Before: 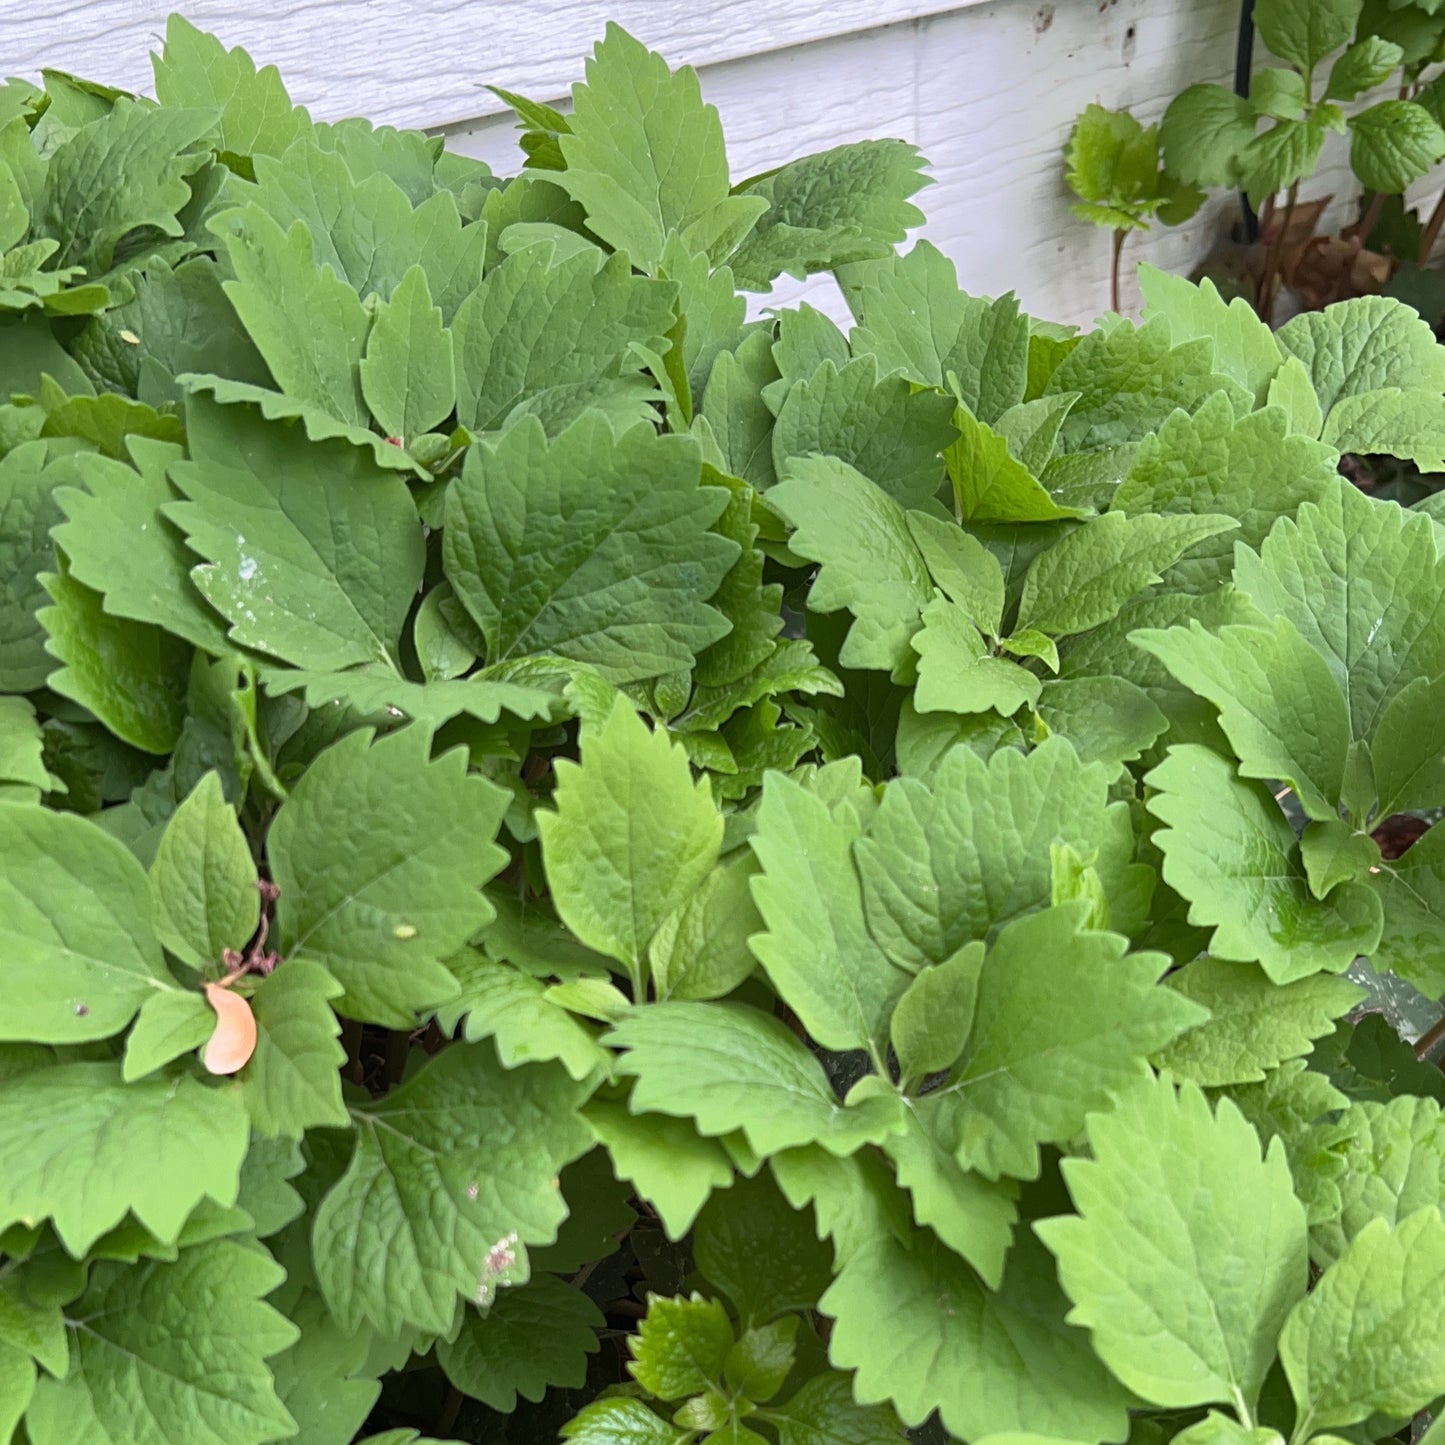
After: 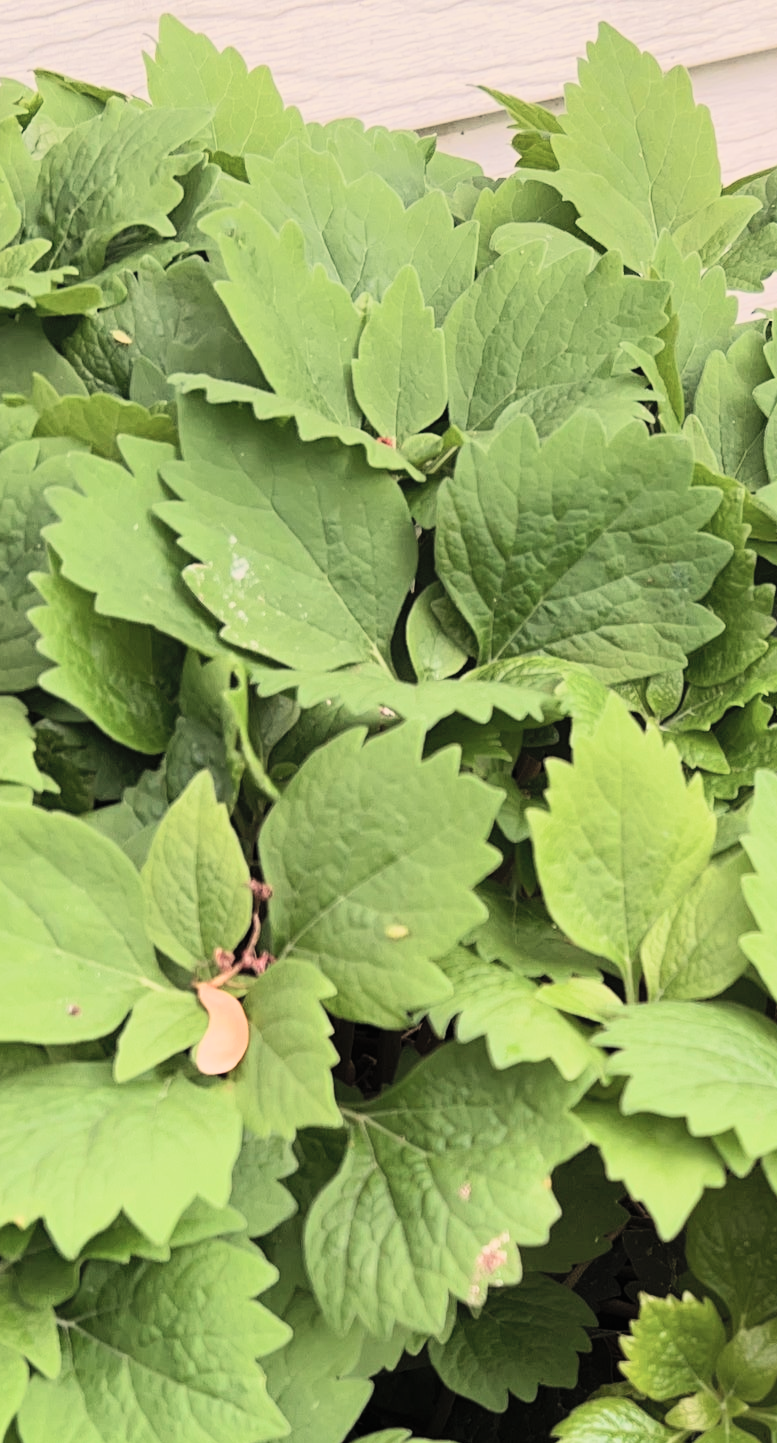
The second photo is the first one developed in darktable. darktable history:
contrast brightness saturation: contrast 0.14, brightness 0.21
filmic rgb: black relative exposure -7.5 EV, white relative exposure 5 EV, hardness 3.31, contrast 1.3, contrast in shadows safe
white balance: red 1.138, green 0.996, blue 0.812
crop: left 0.587%, right 45.588%, bottom 0.086%
color calibration: illuminant as shot in camera, x 0.358, y 0.373, temperature 4628.91 K
